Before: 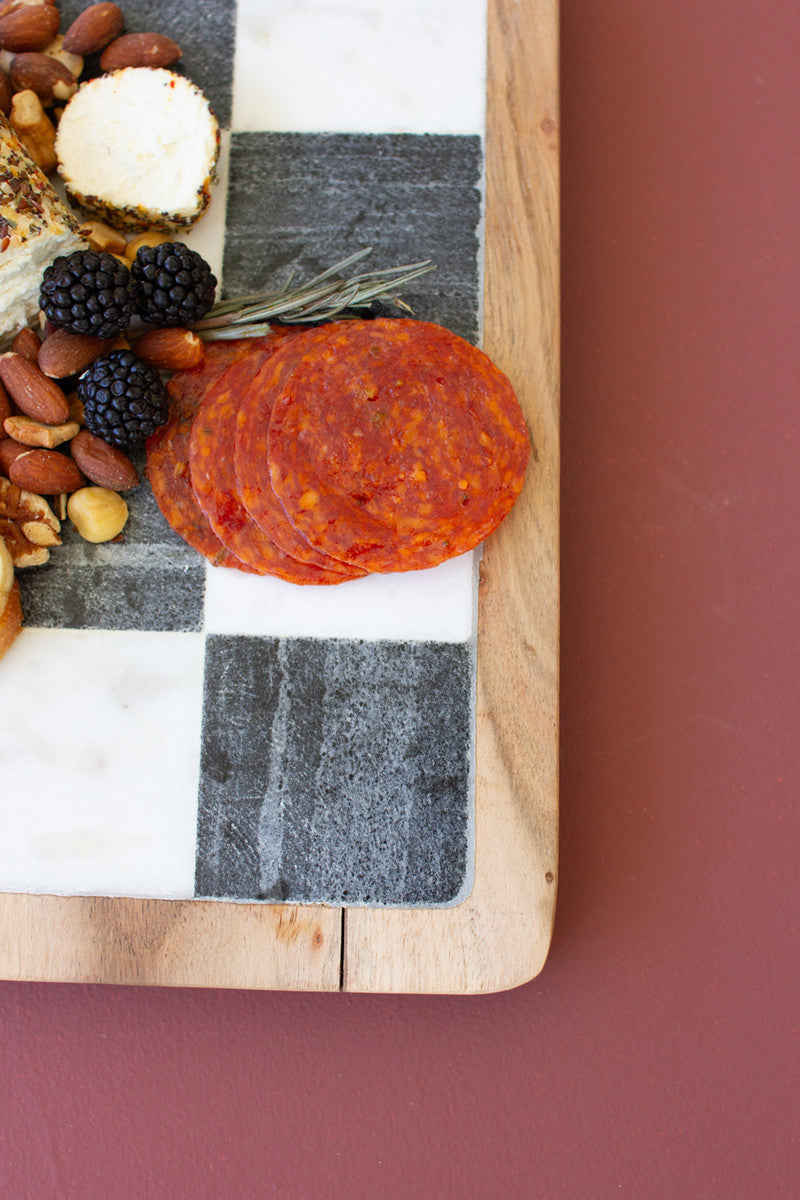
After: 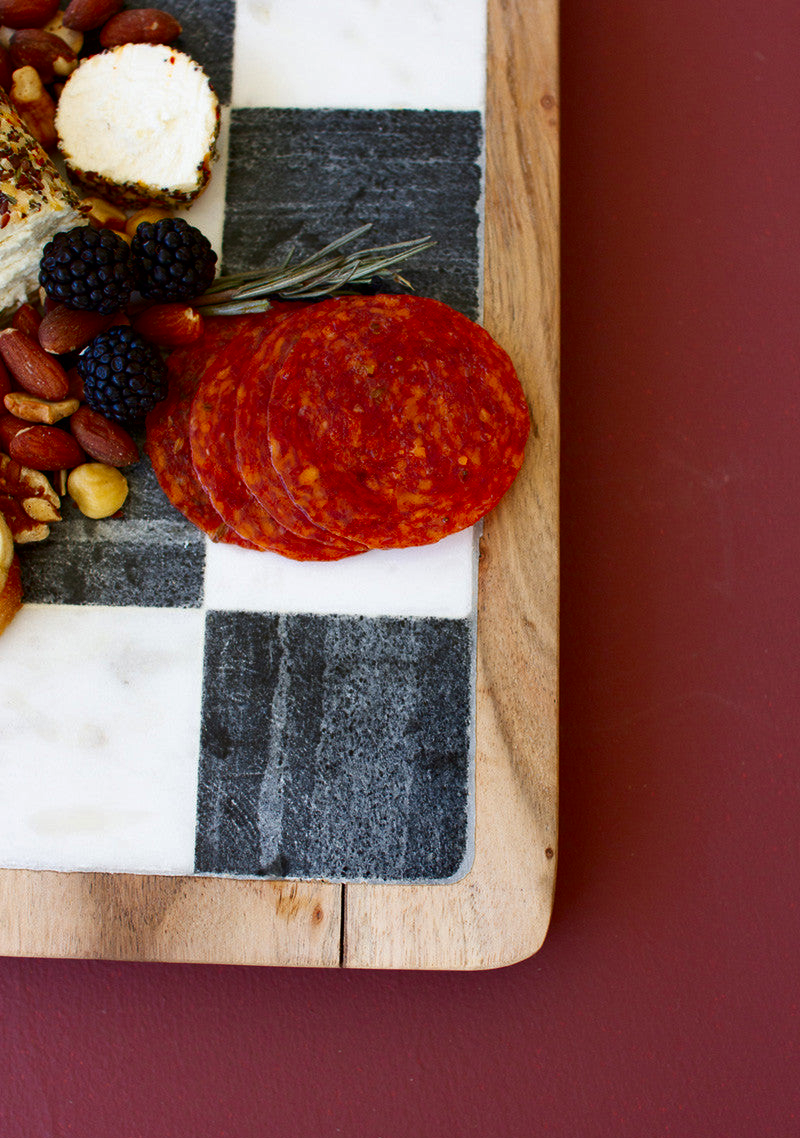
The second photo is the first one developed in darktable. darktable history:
contrast brightness saturation: contrast 0.101, brightness -0.266, saturation 0.136
crop and rotate: top 2.078%, bottom 3.049%
